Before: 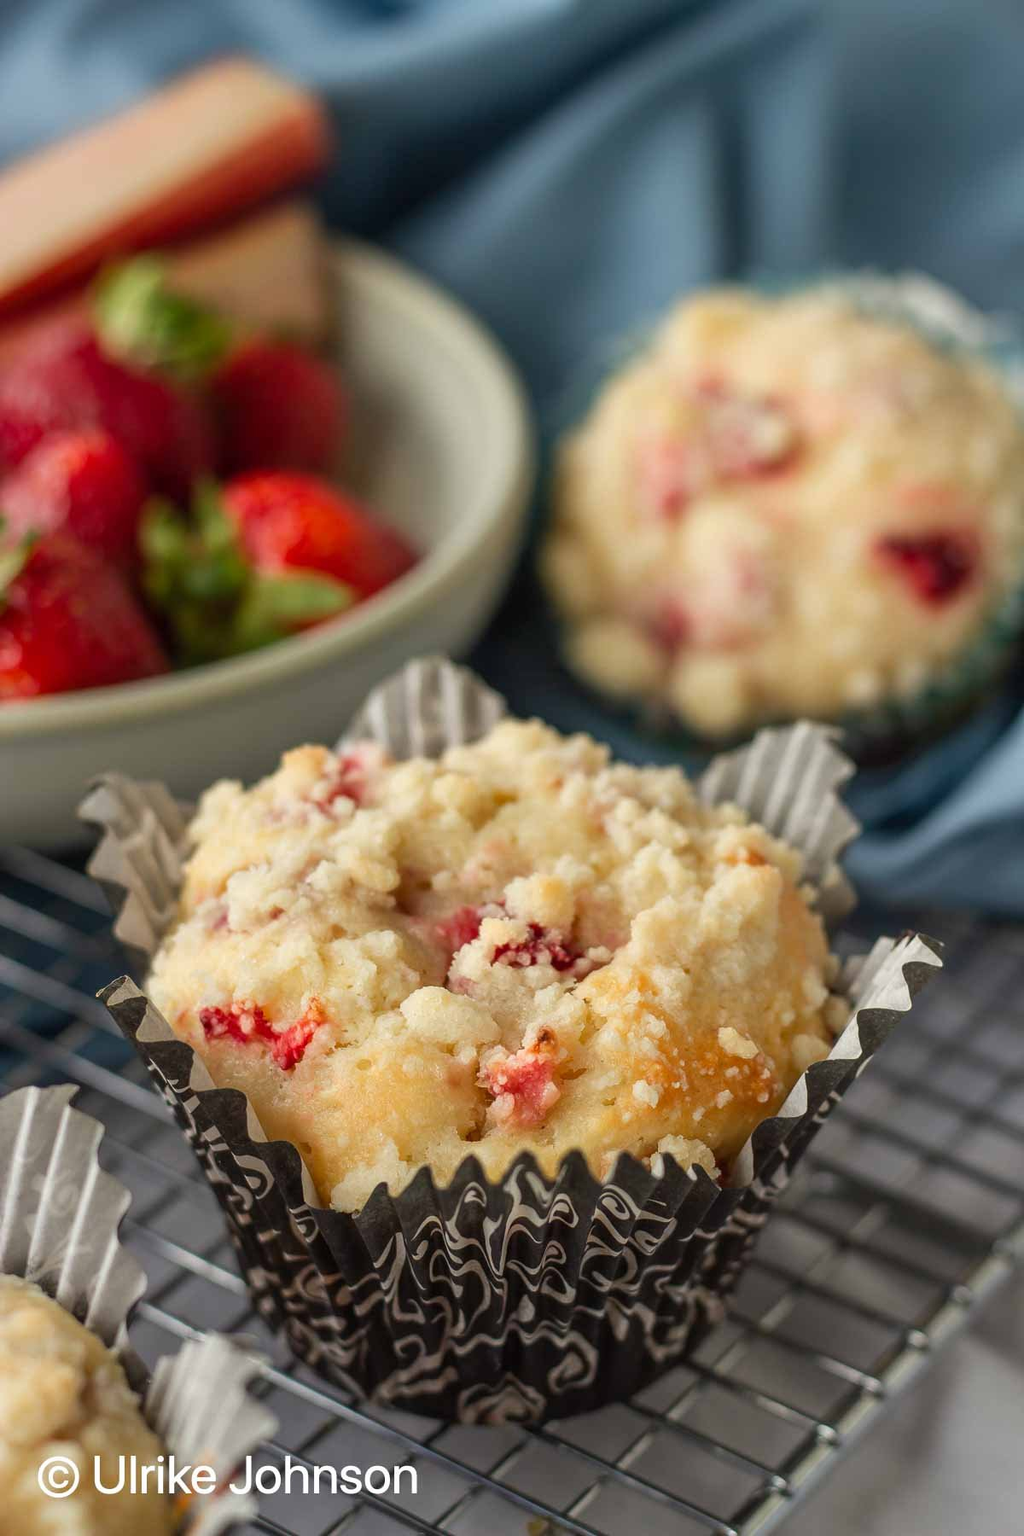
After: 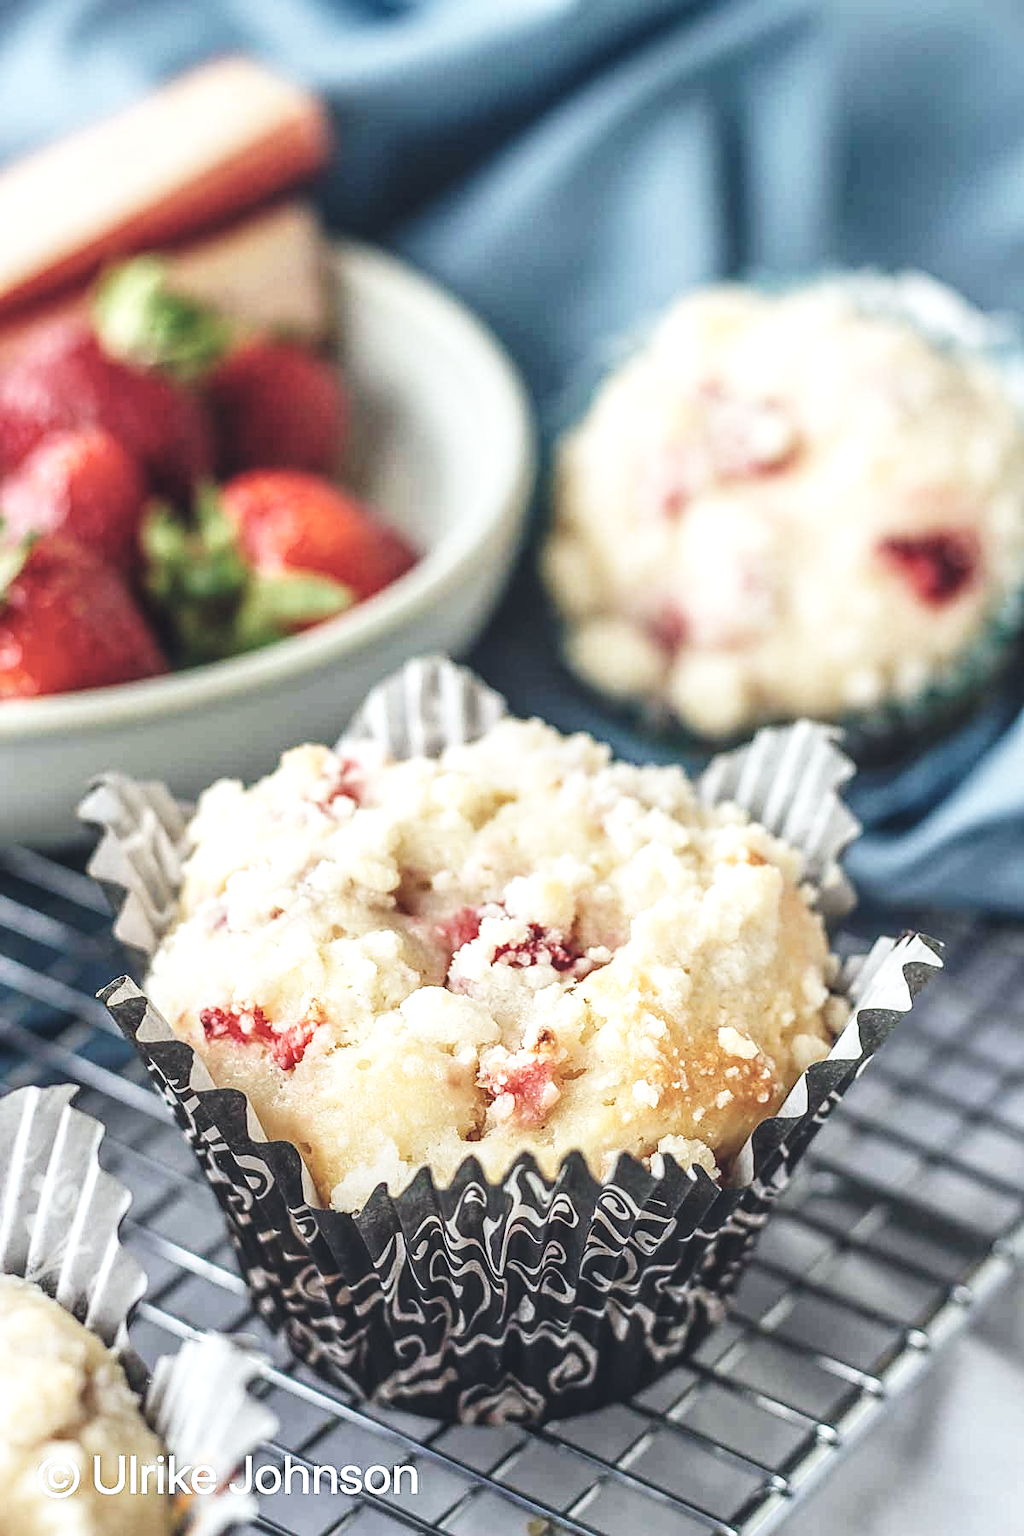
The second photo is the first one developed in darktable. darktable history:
sharpen: on, module defaults
exposure: black level correction -0.025, exposure -0.12 EV, compensate highlight preservation false
color correction: highlights b* 0.02, saturation 0.774
color calibration: illuminant custom, x 0.368, y 0.373, temperature 4346.14 K
base curve: curves: ch0 [(0, 0) (0, 0.001) (0.001, 0.001) (0.004, 0.002) (0.007, 0.004) (0.015, 0.013) (0.033, 0.045) (0.052, 0.096) (0.075, 0.17) (0.099, 0.241) (0.163, 0.42) (0.219, 0.55) (0.259, 0.616) (0.327, 0.722) (0.365, 0.765) (0.522, 0.873) (0.547, 0.881) (0.689, 0.919) (0.826, 0.952) (1, 1)], preserve colors none
local contrast: highlights 58%, detail 145%
